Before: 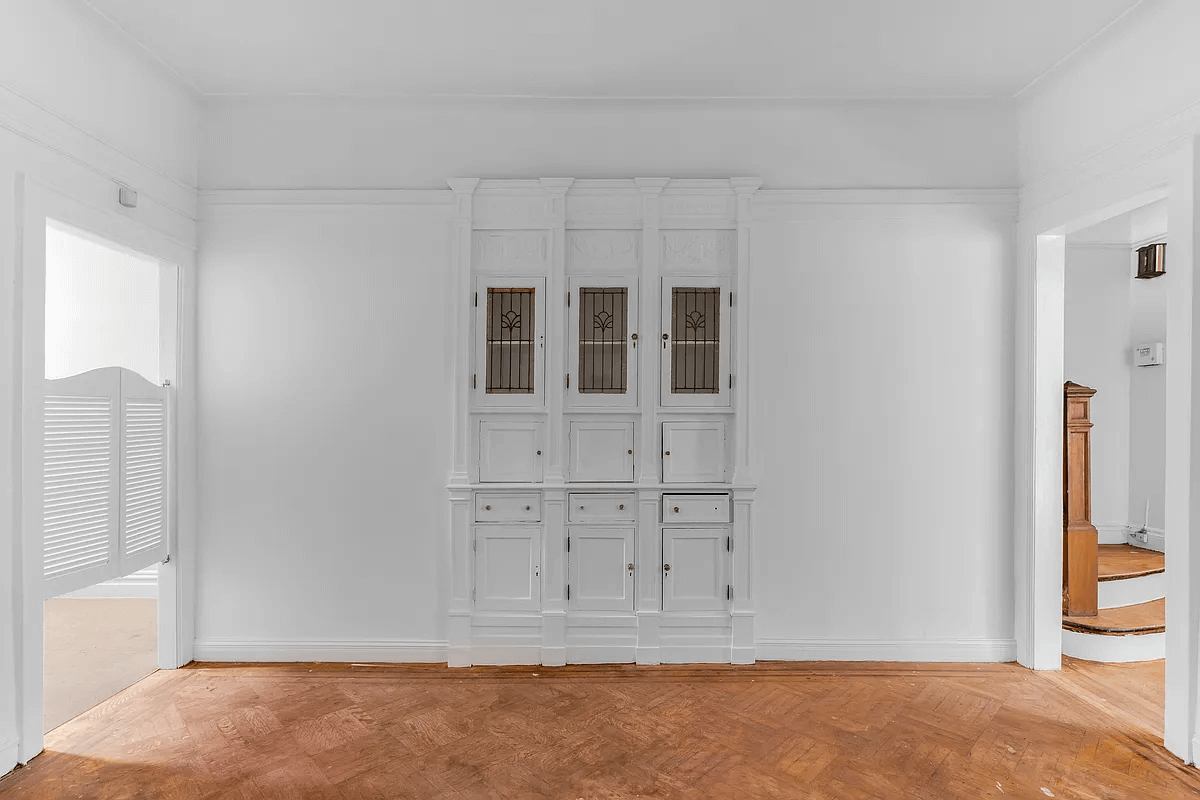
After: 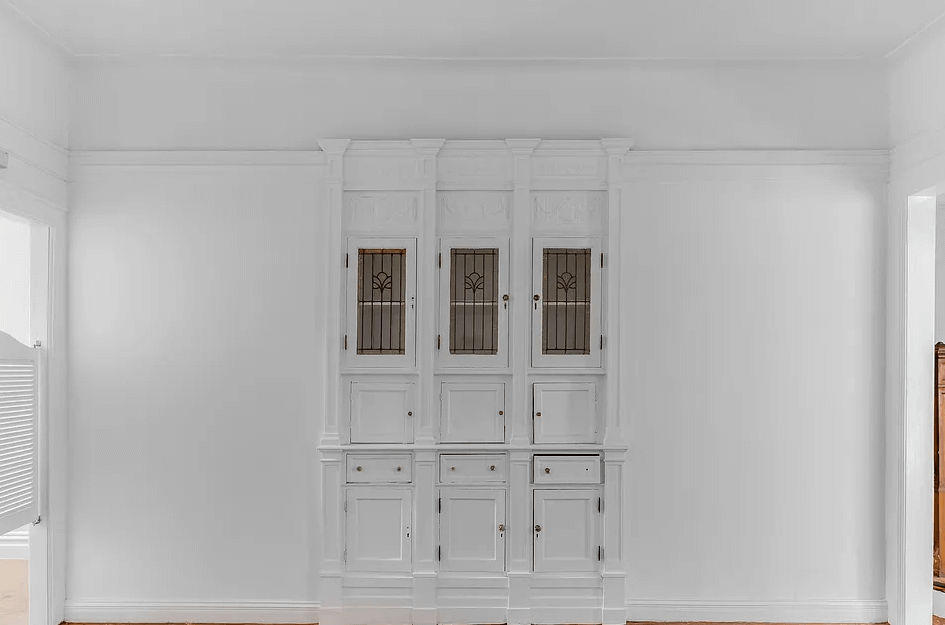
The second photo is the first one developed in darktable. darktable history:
crop and rotate: left 10.77%, top 5.1%, right 10.41%, bottom 16.76%
tone equalizer: on, module defaults
